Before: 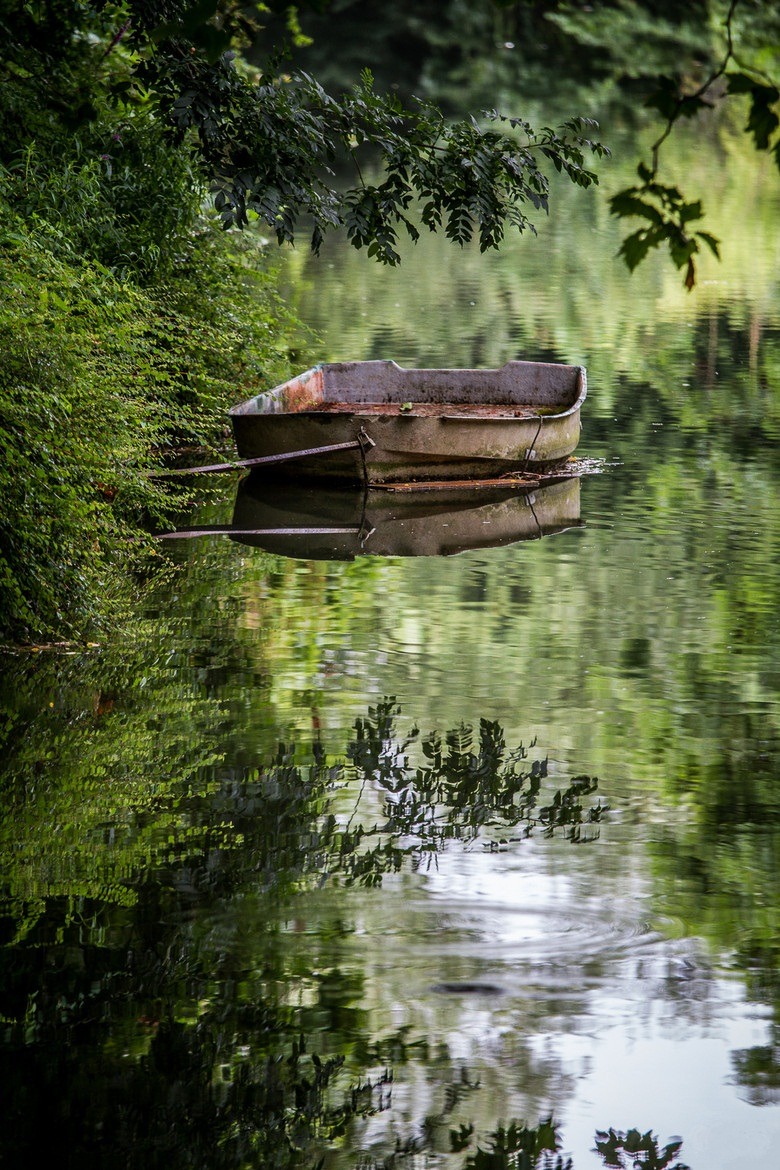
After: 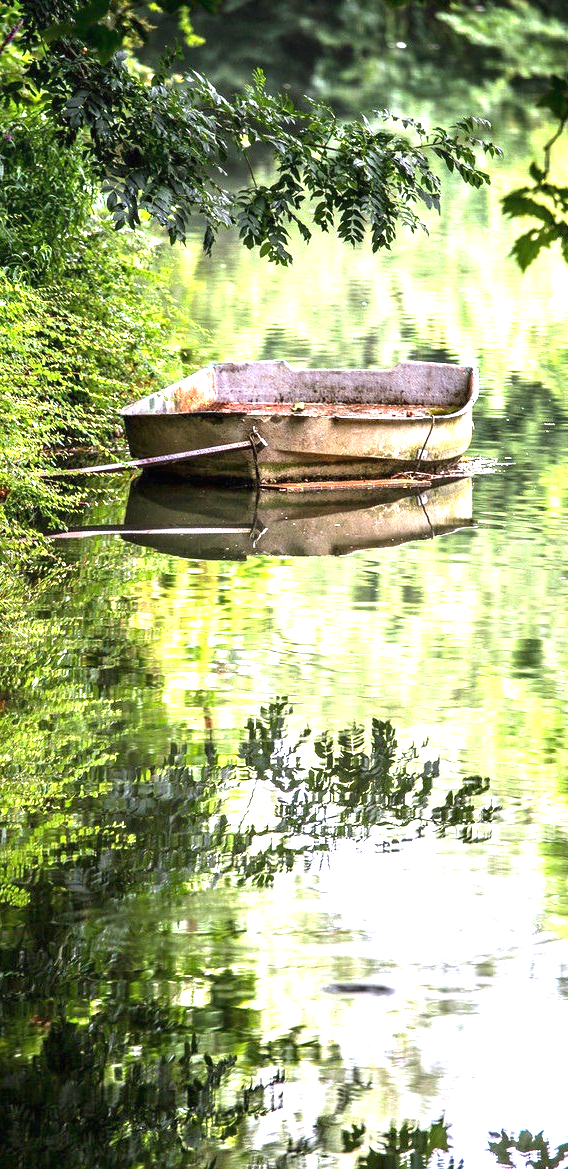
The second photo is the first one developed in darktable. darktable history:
crop: left 13.896%, right 13.26%
exposure: black level correction 0, exposure 2.136 EV, compensate highlight preservation false
